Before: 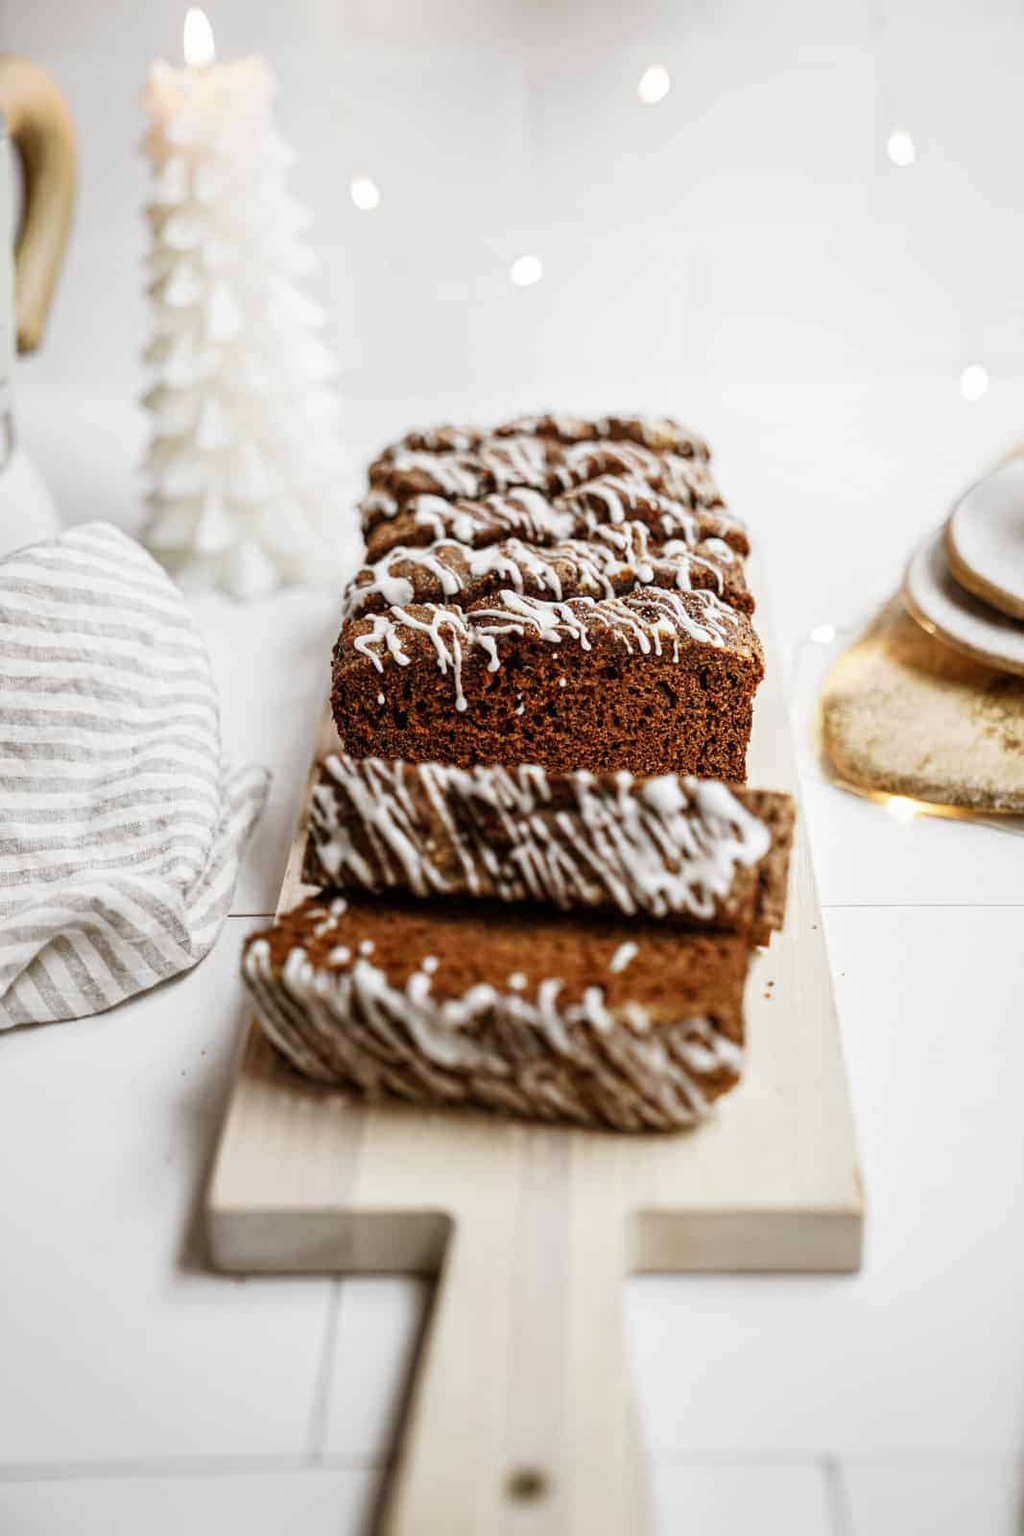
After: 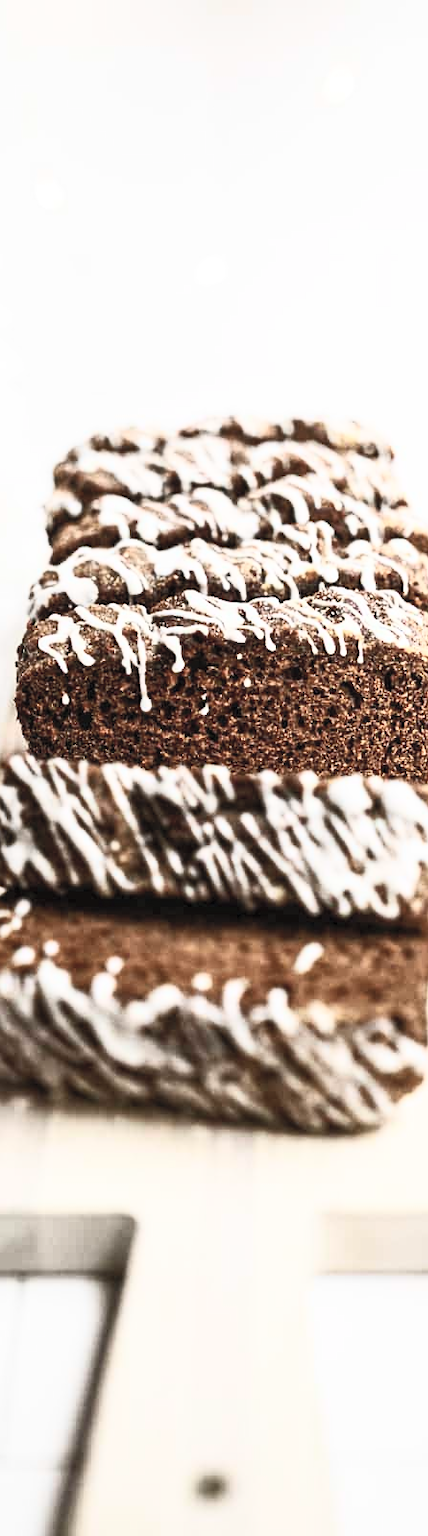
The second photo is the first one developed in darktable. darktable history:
contrast brightness saturation: contrast 0.556, brightness 0.574, saturation -0.335
crop: left 30.861%, right 27.296%
